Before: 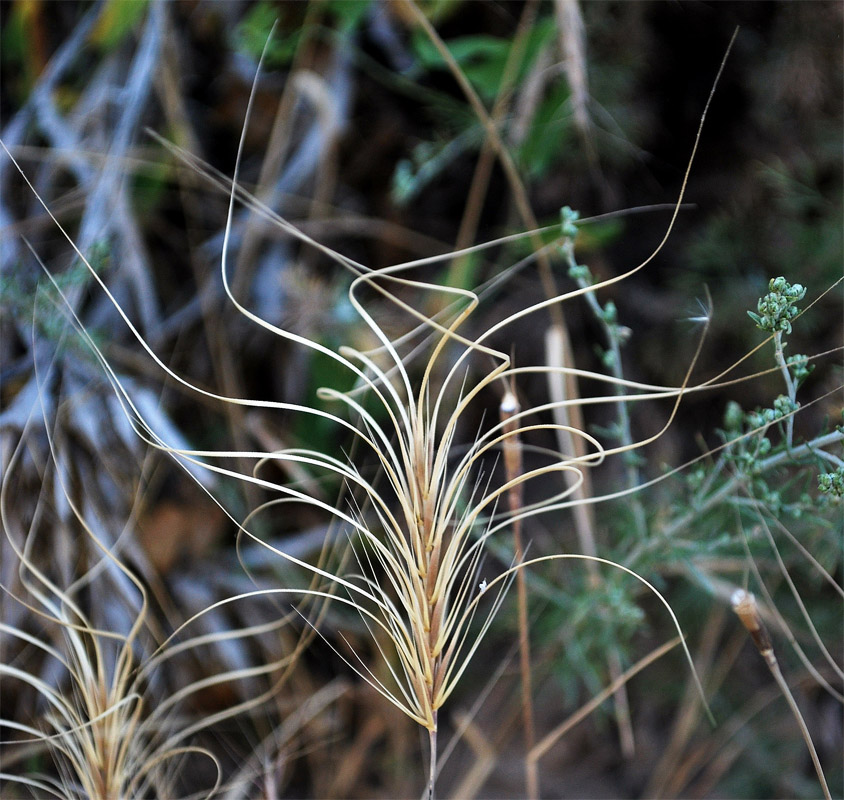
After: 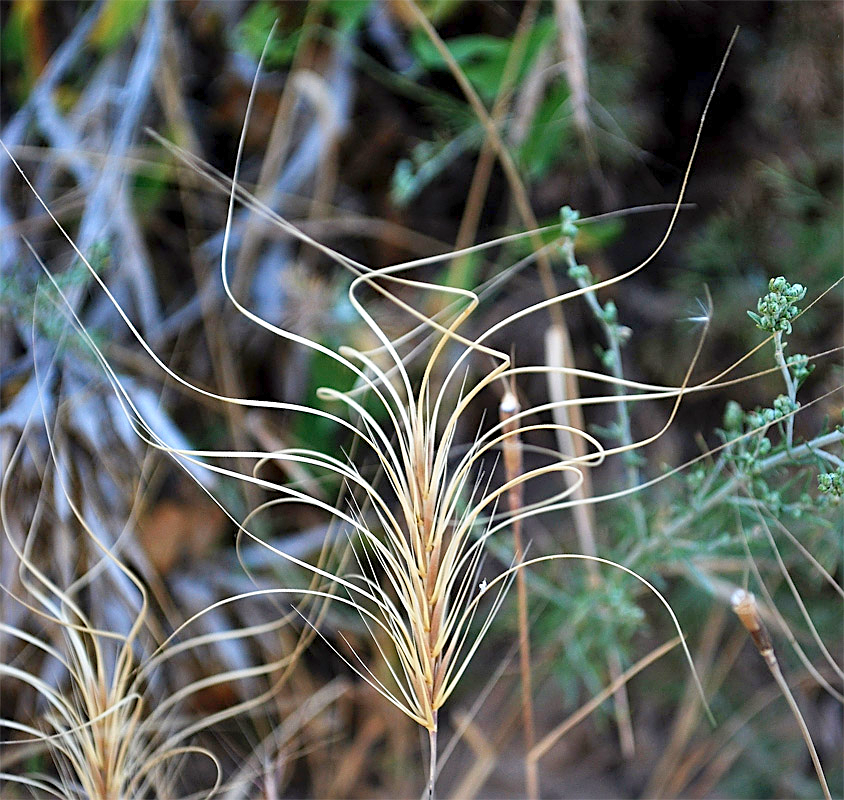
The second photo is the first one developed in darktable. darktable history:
levels: white 90.65%, levels [0, 0.43, 0.984]
sharpen: on, module defaults
